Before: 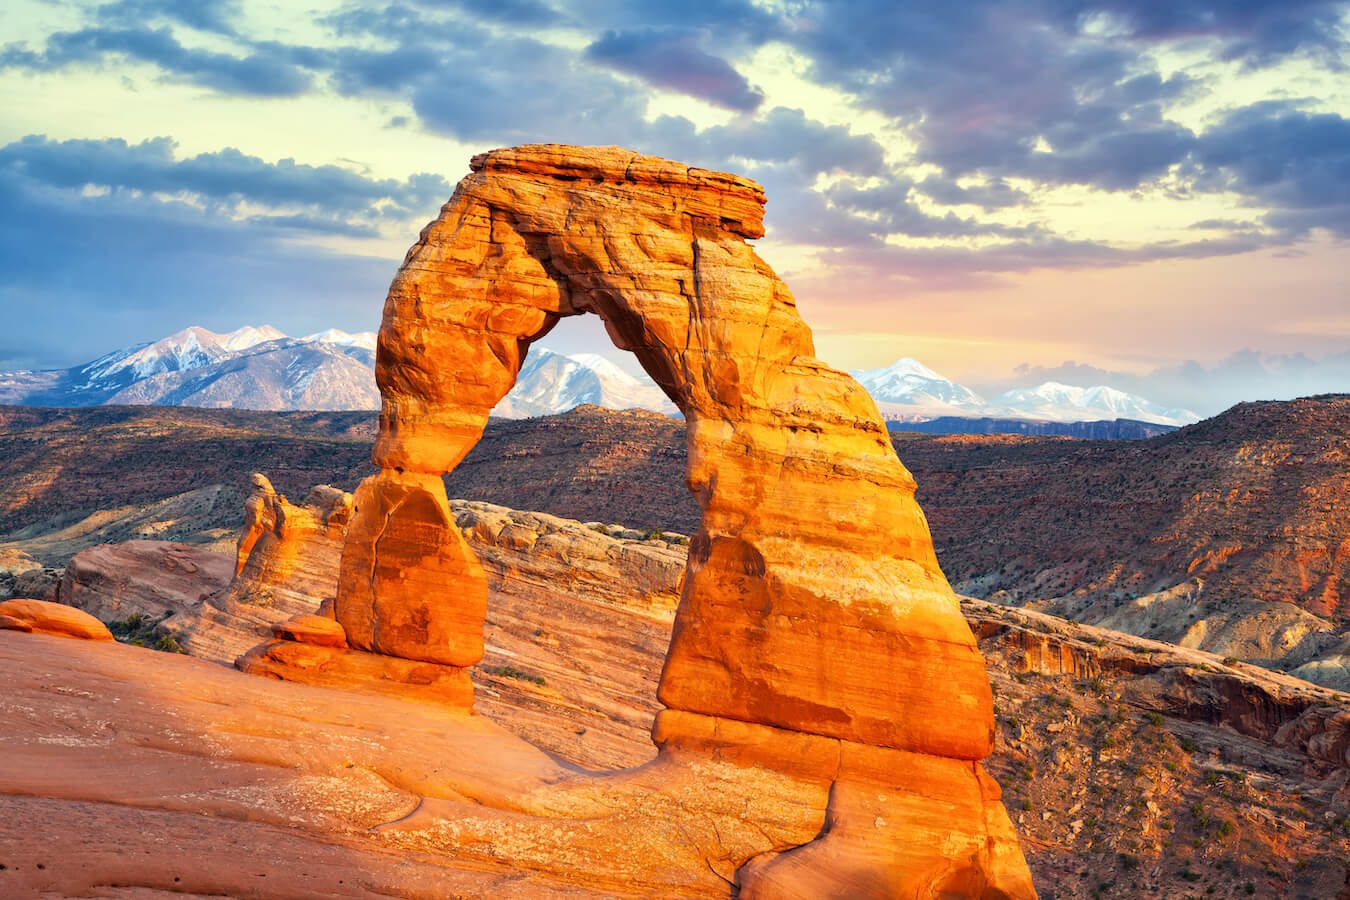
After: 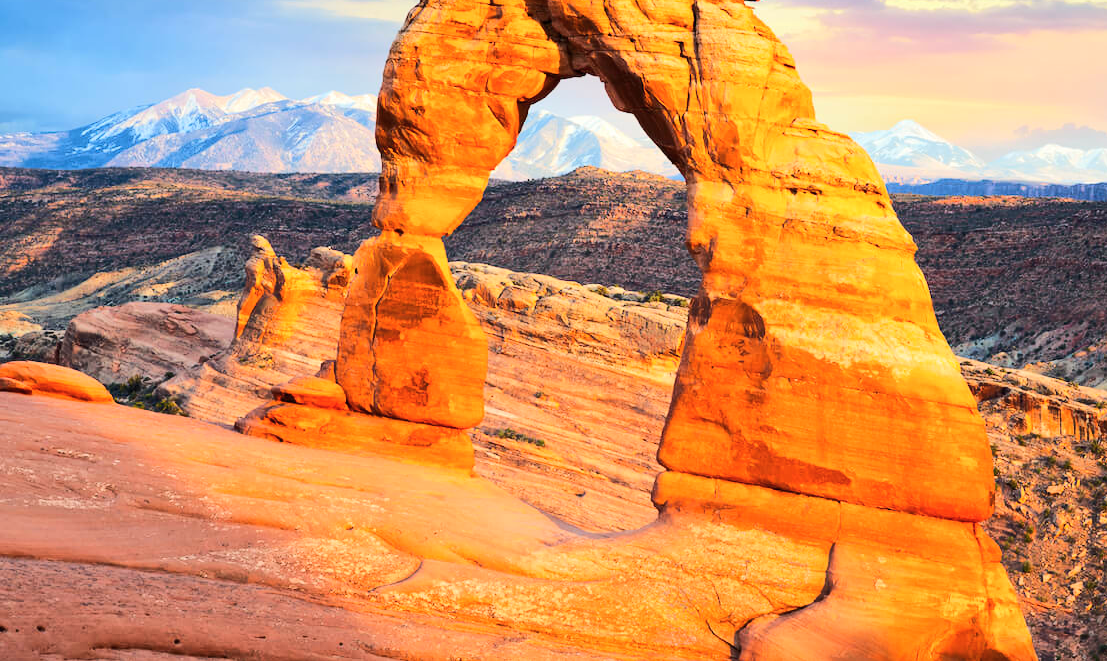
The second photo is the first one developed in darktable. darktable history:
color balance rgb: linear chroma grading › global chroma -0.67%, saturation formula JzAzBz (2021)
rgb curve: curves: ch0 [(0, 0) (0.284, 0.292) (0.505, 0.644) (1, 1)], compensate middle gray true
crop: top 26.531%, right 17.959%
